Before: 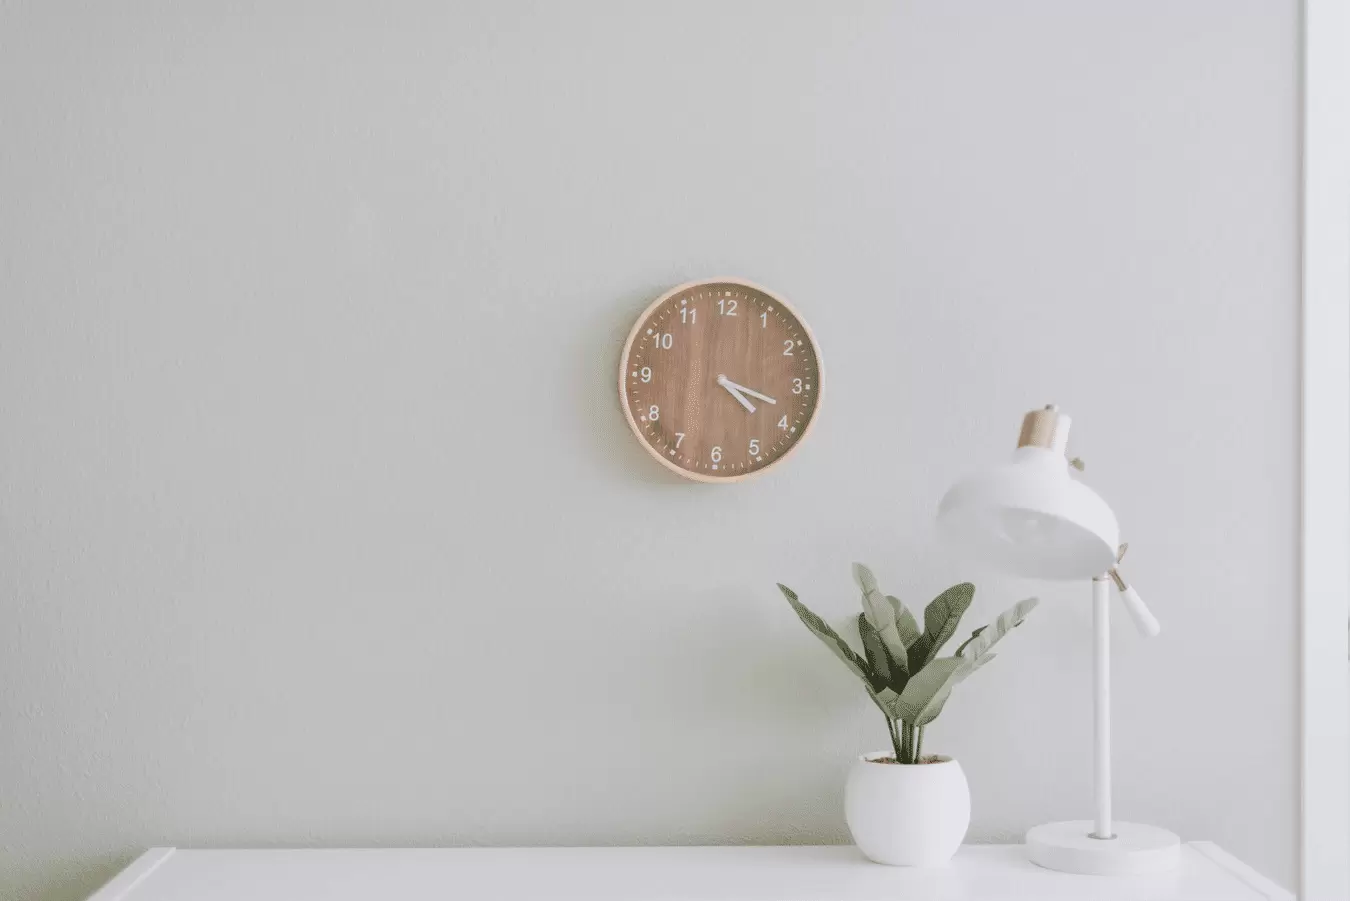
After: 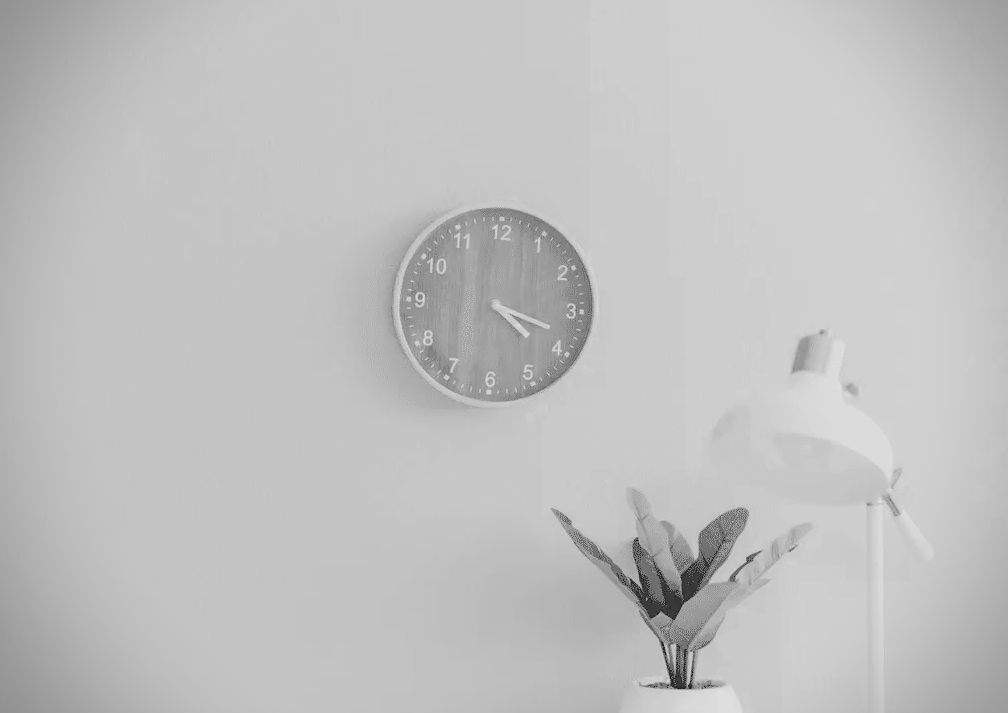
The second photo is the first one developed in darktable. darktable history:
crop: left 16.786%, top 8.421%, right 8.511%, bottom 12.413%
exposure: compensate highlight preservation false
sharpen: amount 0.212
color zones: curves: ch0 [(0, 0.613) (0.01, 0.613) (0.245, 0.448) (0.498, 0.529) (0.642, 0.665) (0.879, 0.777) (0.99, 0.613)]; ch1 [(0, 0) (0.143, 0) (0.286, 0) (0.429, 0) (0.571, 0) (0.714, 0) (0.857, 0)]
filmic rgb: black relative exposure -8.03 EV, white relative exposure 4.05 EV, hardness 4.18
vignetting: dithering 8-bit output
contrast brightness saturation: brightness 0.154
